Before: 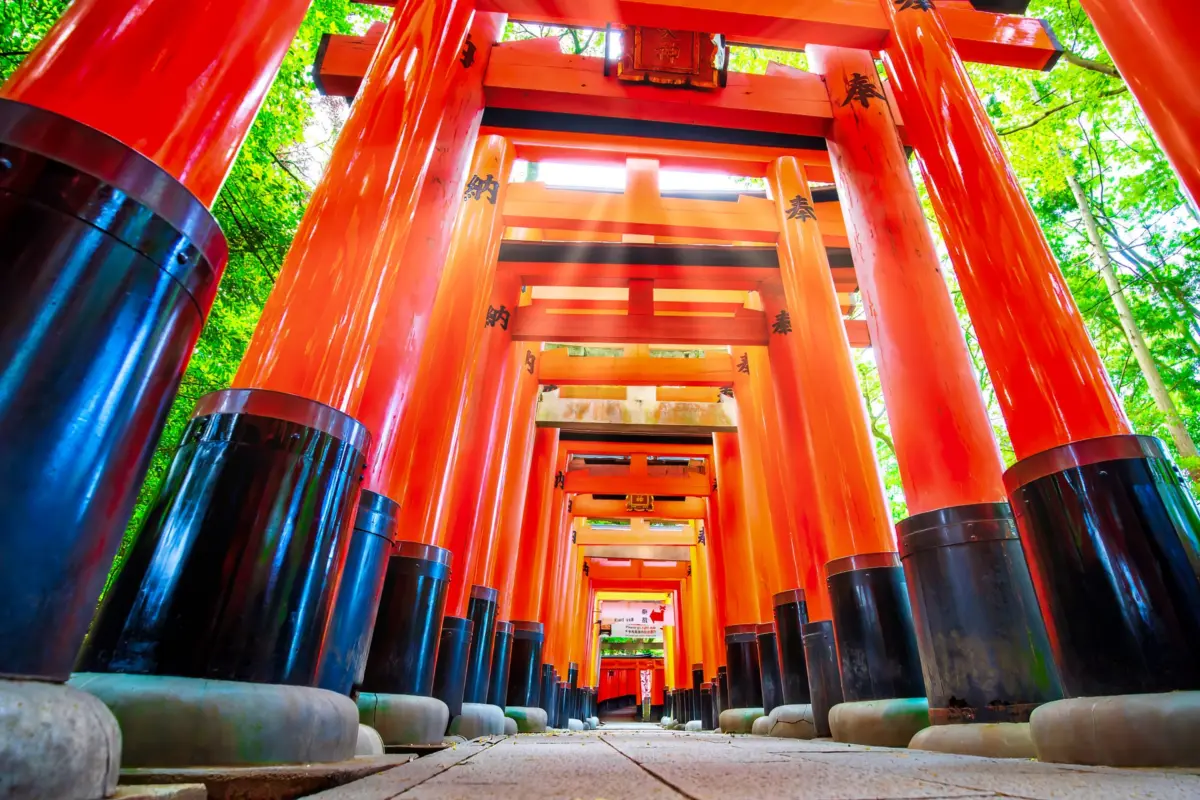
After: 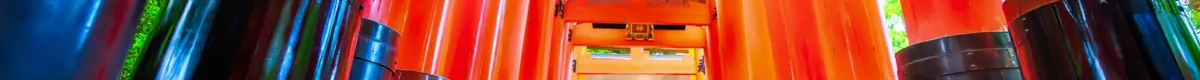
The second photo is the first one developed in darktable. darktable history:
tone equalizer: on, module defaults
crop and rotate: top 59.084%, bottom 30.916%
exposure: compensate highlight preservation false
